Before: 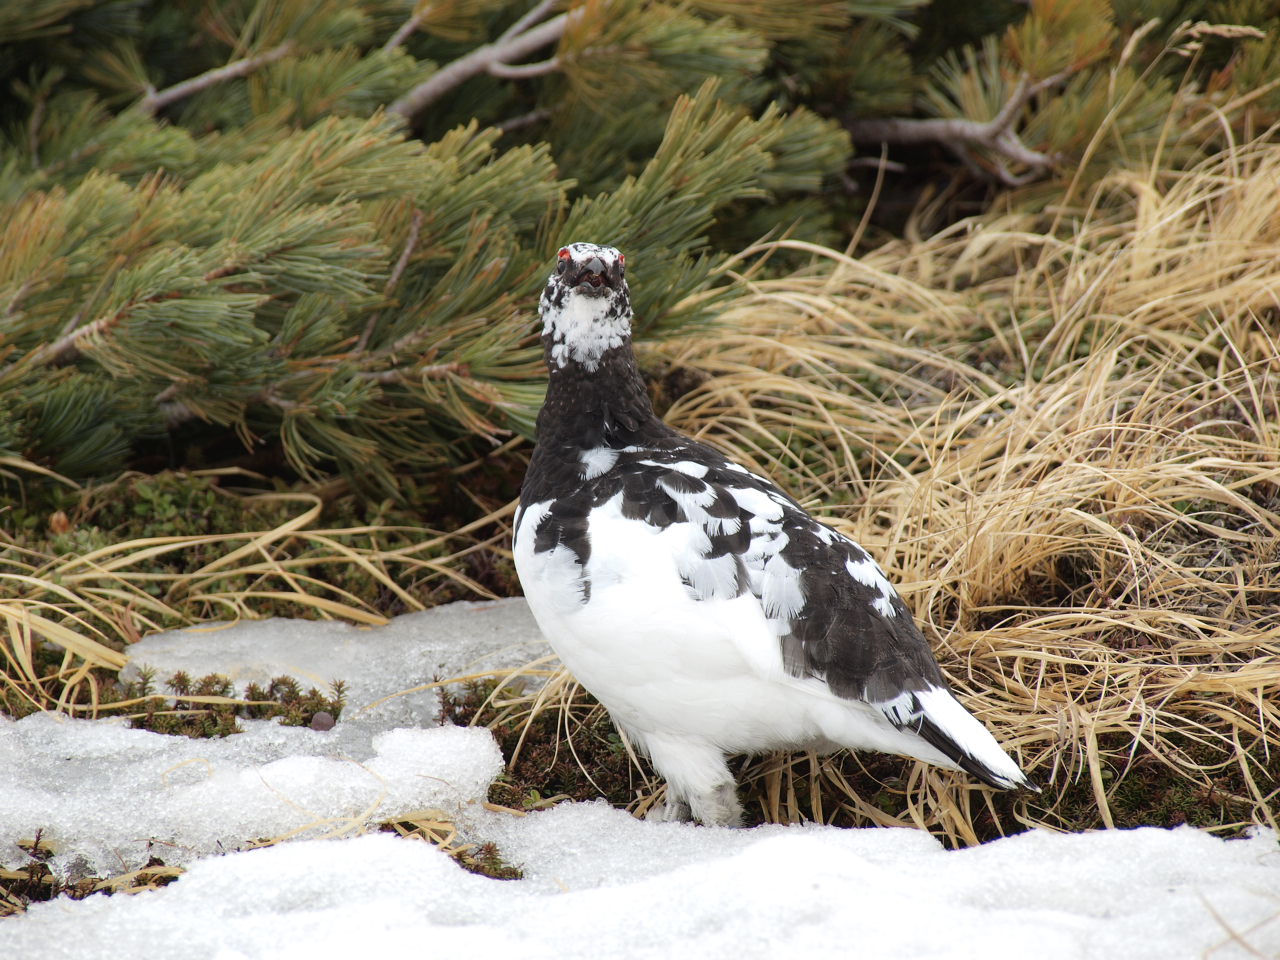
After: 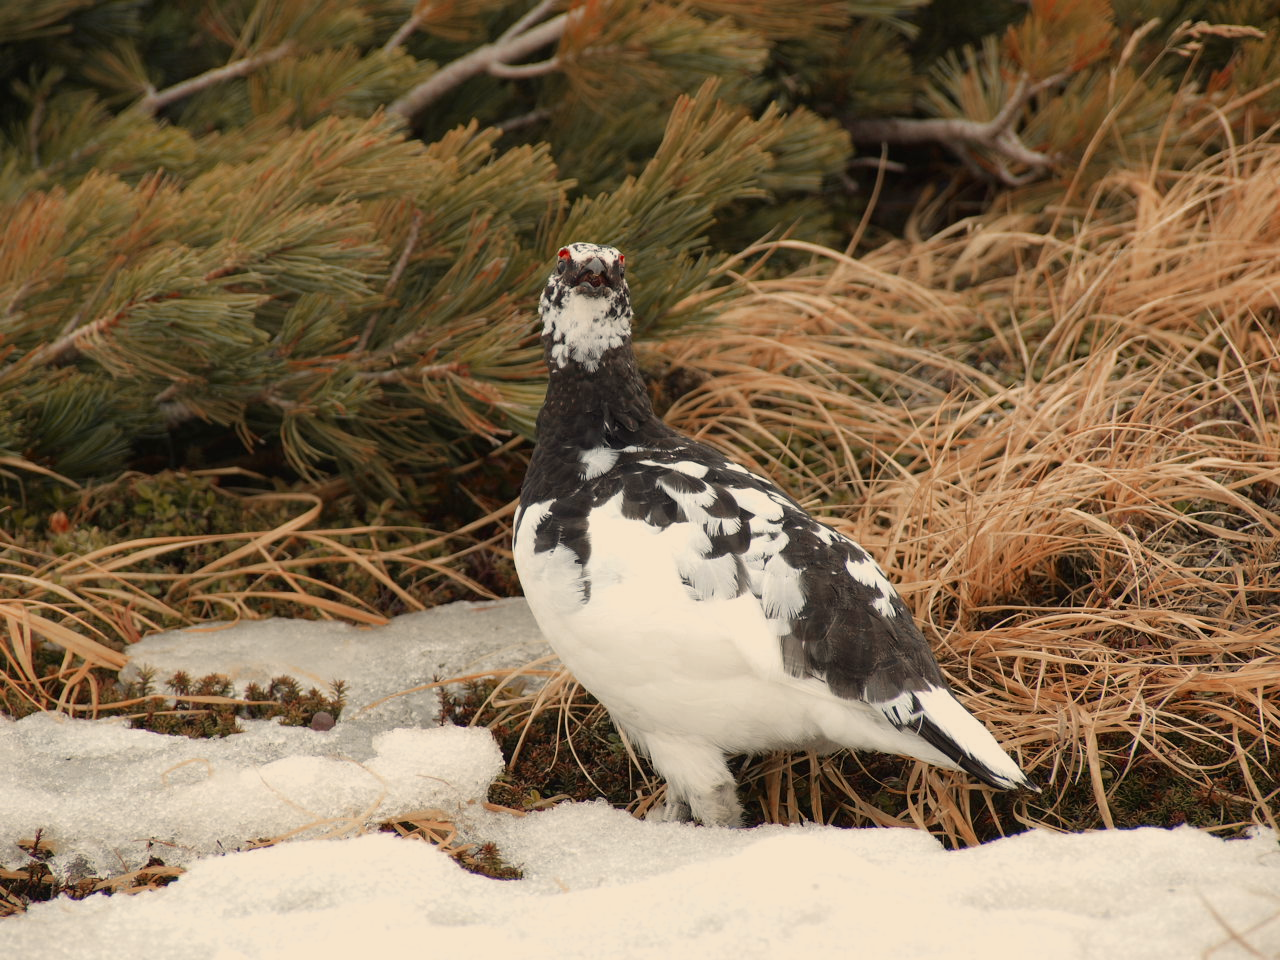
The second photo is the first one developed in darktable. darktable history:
color correction: highlights a* 1.39, highlights b* 17.83
color zones: curves: ch0 [(0, 0.299) (0.25, 0.383) (0.456, 0.352) (0.736, 0.571)]; ch1 [(0, 0.63) (0.151, 0.568) (0.254, 0.416) (0.47, 0.558) (0.732, 0.37) (0.909, 0.492)]; ch2 [(0.004, 0.604) (0.158, 0.443) (0.257, 0.403) (0.761, 0.468)]
